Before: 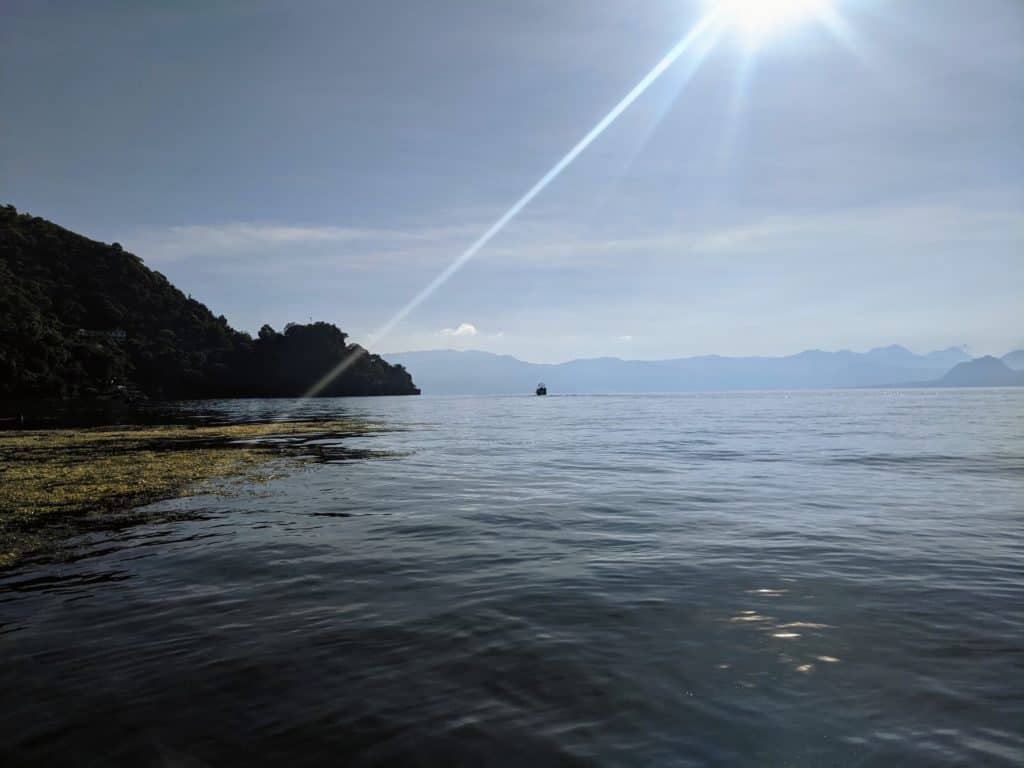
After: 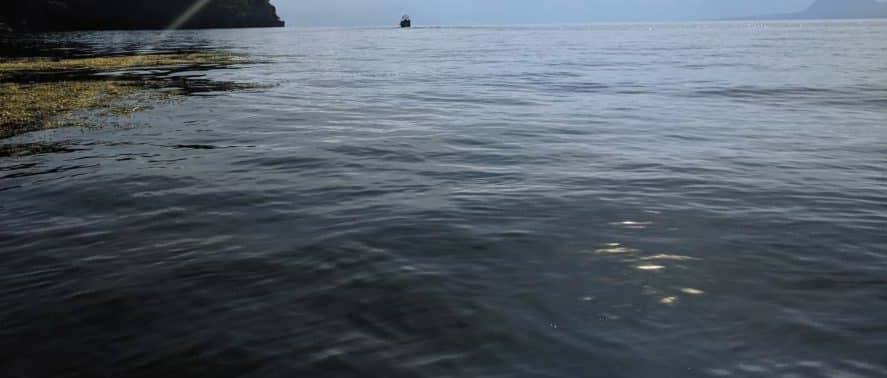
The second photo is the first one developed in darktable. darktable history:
crop and rotate: left 13.298%, top 47.934%, bottom 2.782%
